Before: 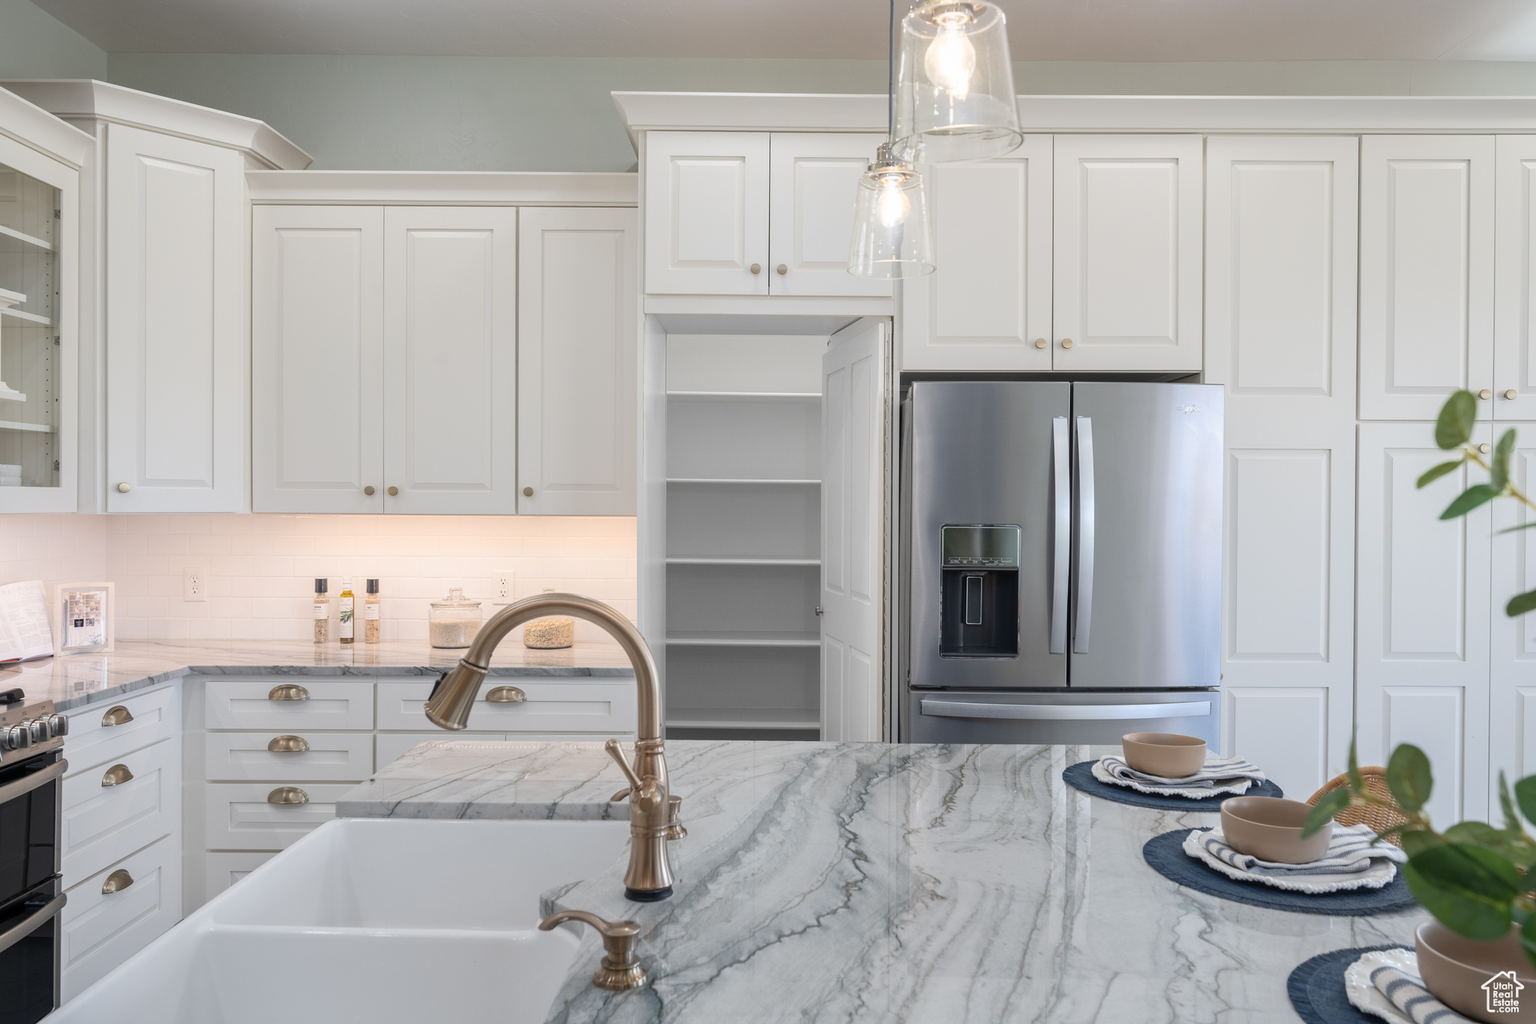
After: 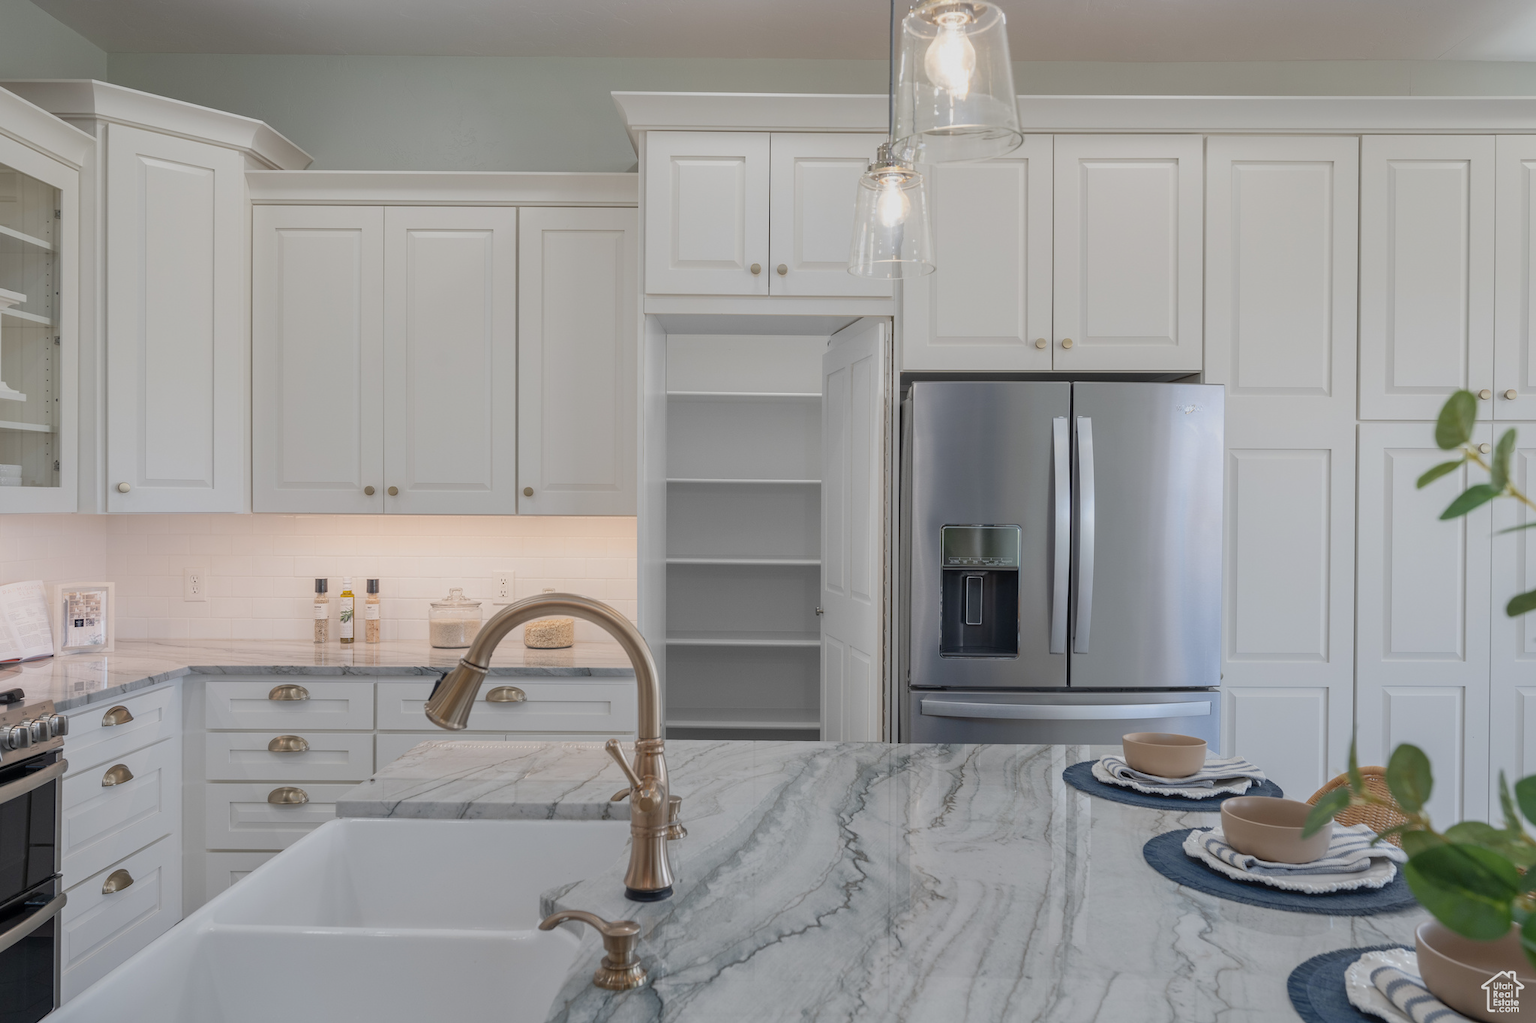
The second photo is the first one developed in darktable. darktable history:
tone equalizer: -8 EV 0.255 EV, -7 EV 0.455 EV, -6 EV 0.424 EV, -5 EV 0.261 EV, -3 EV -0.256 EV, -2 EV -0.425 EV, -1 EV -0.412 EV, +0 EV -0.232 EV, edges refinement/feathering 500, mask exposure compensation -1.57 EV, preserve details guided filter
